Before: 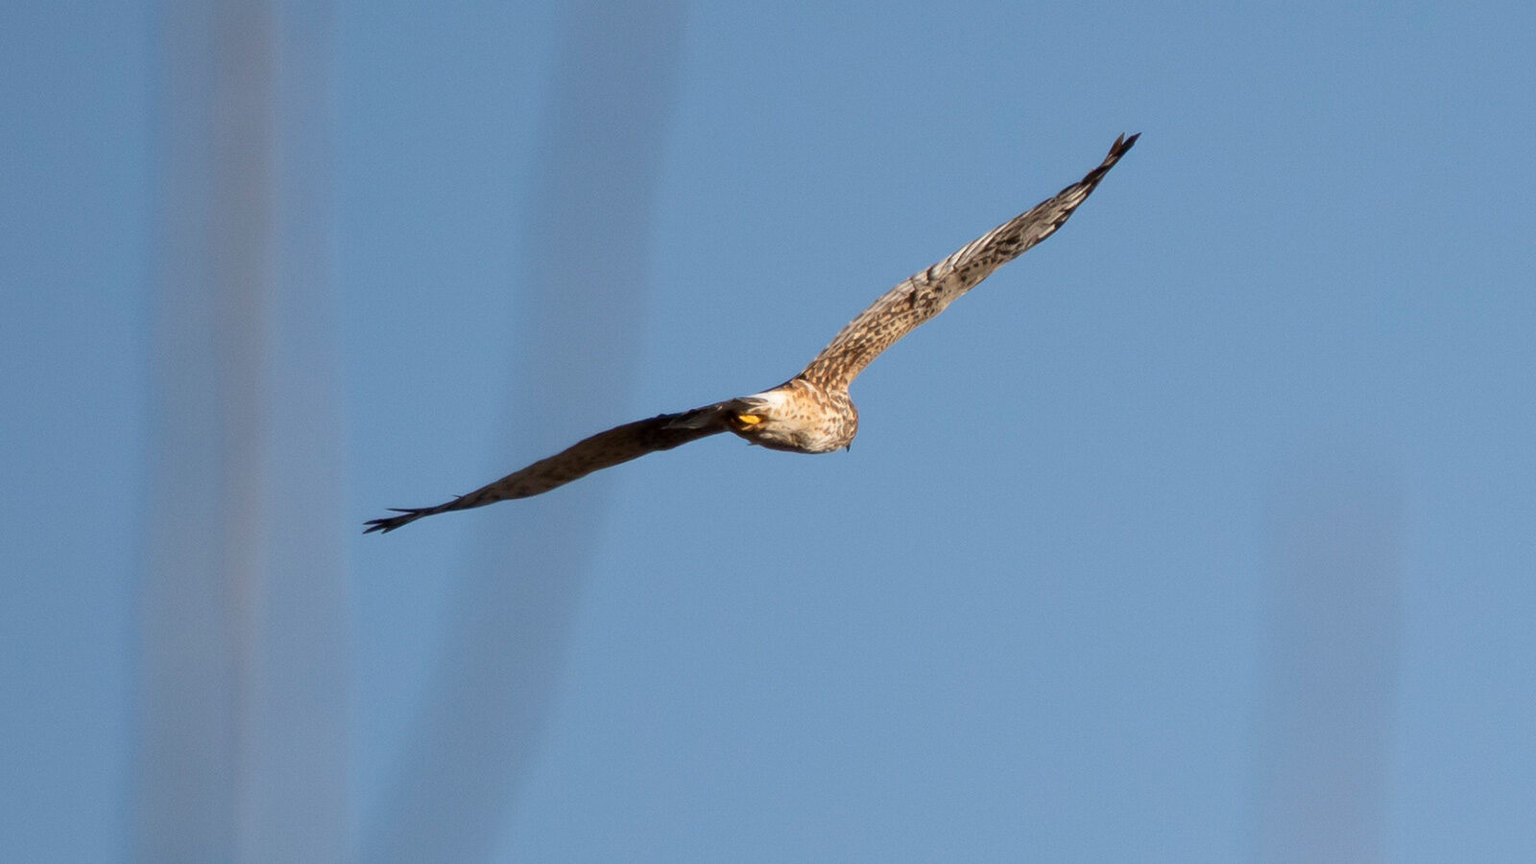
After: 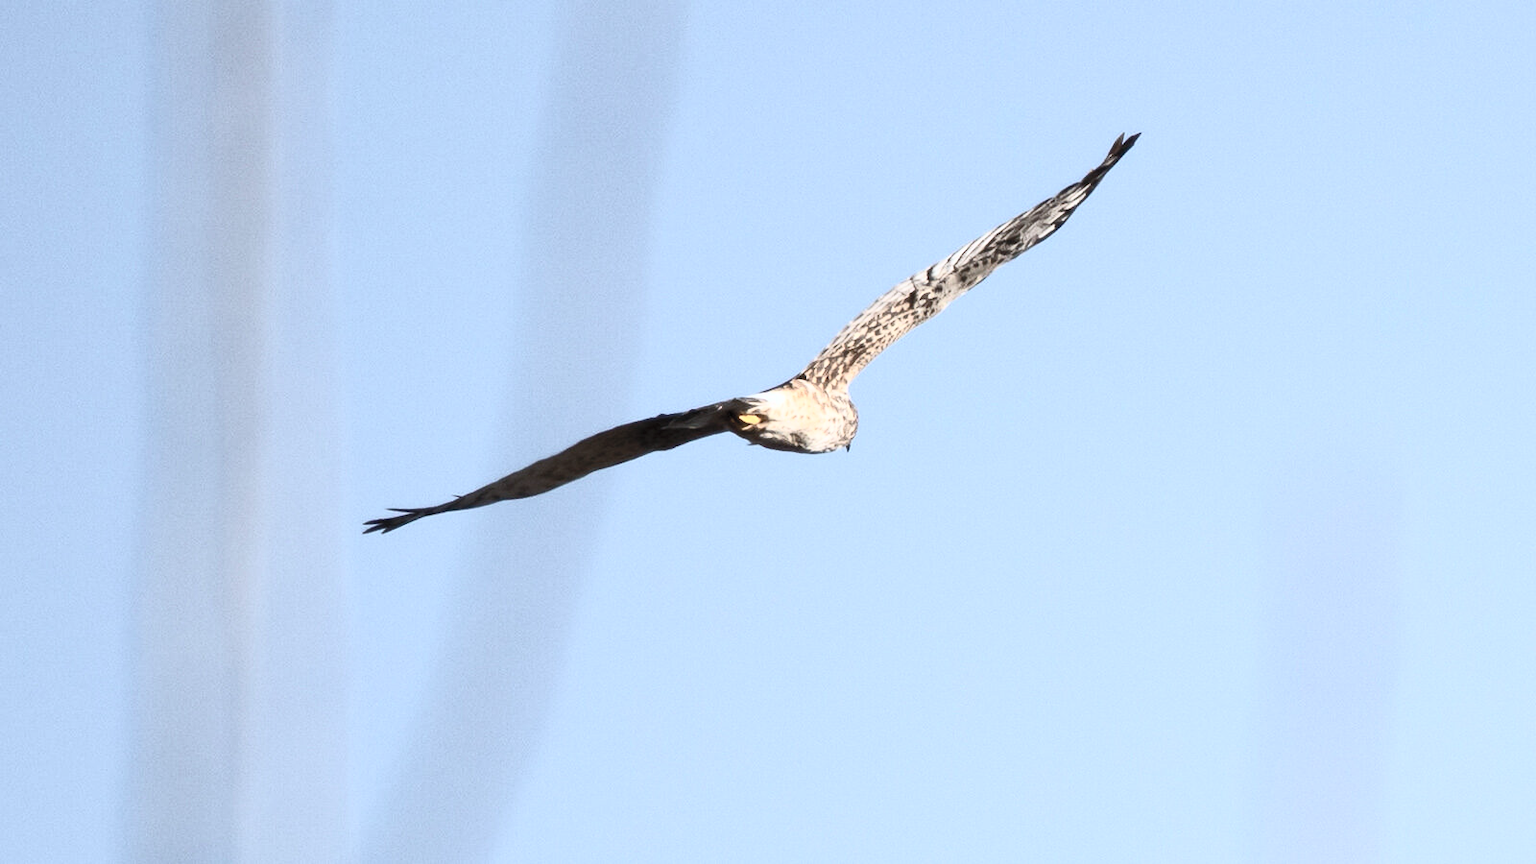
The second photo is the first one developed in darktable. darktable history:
color calibration: x 0.366, y 0.379, temperature 4390.51 K
contrast brightness saturation: contrast 0.565, brightness 0.572, saturation -0.343
